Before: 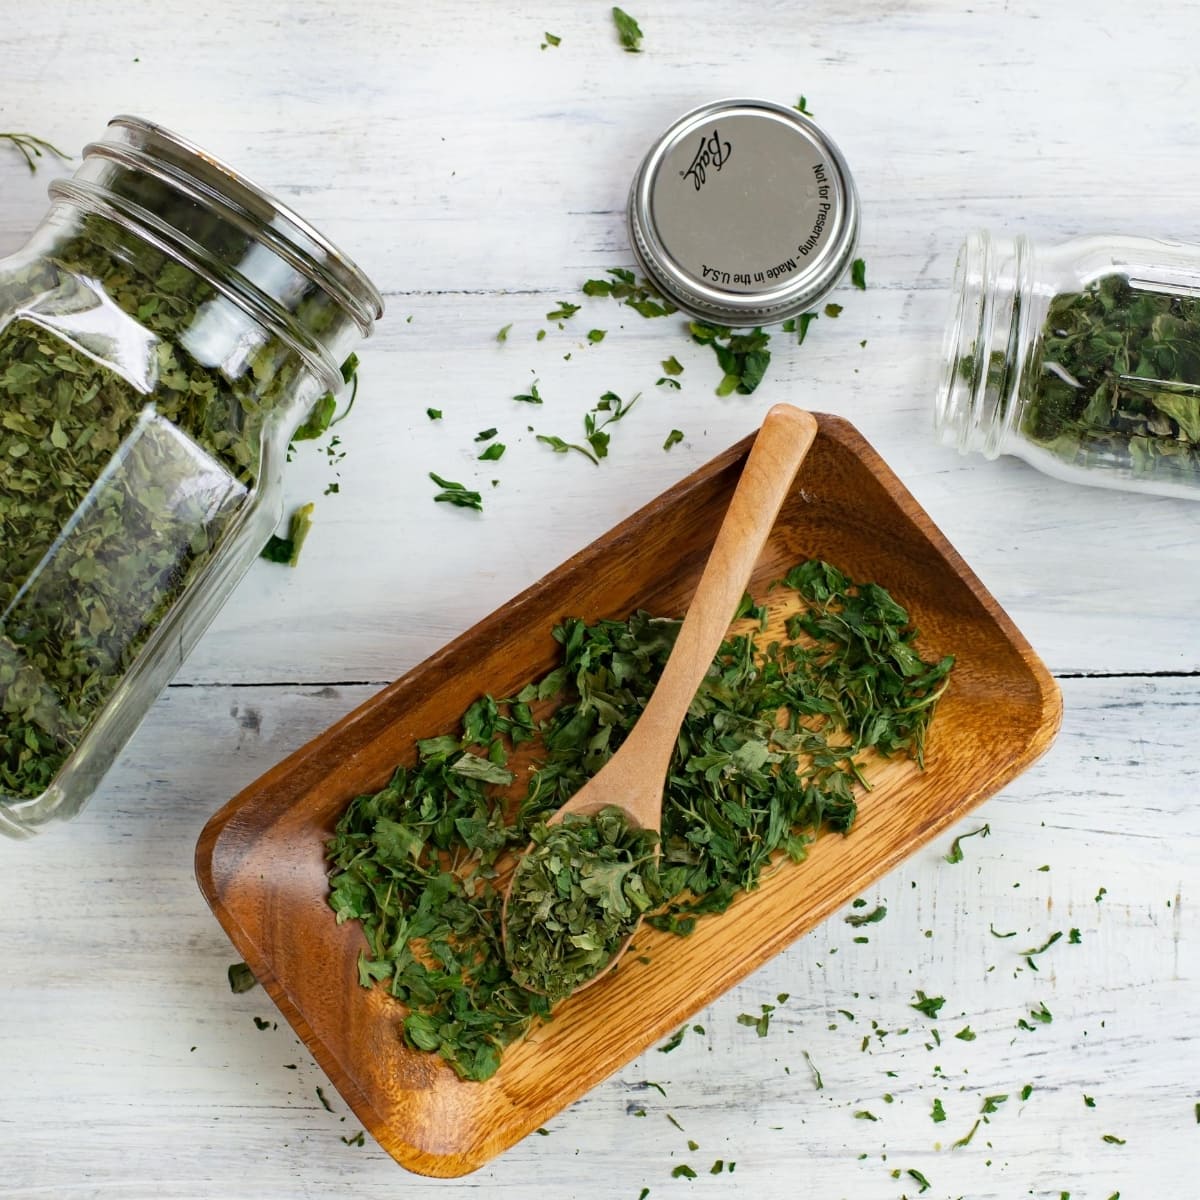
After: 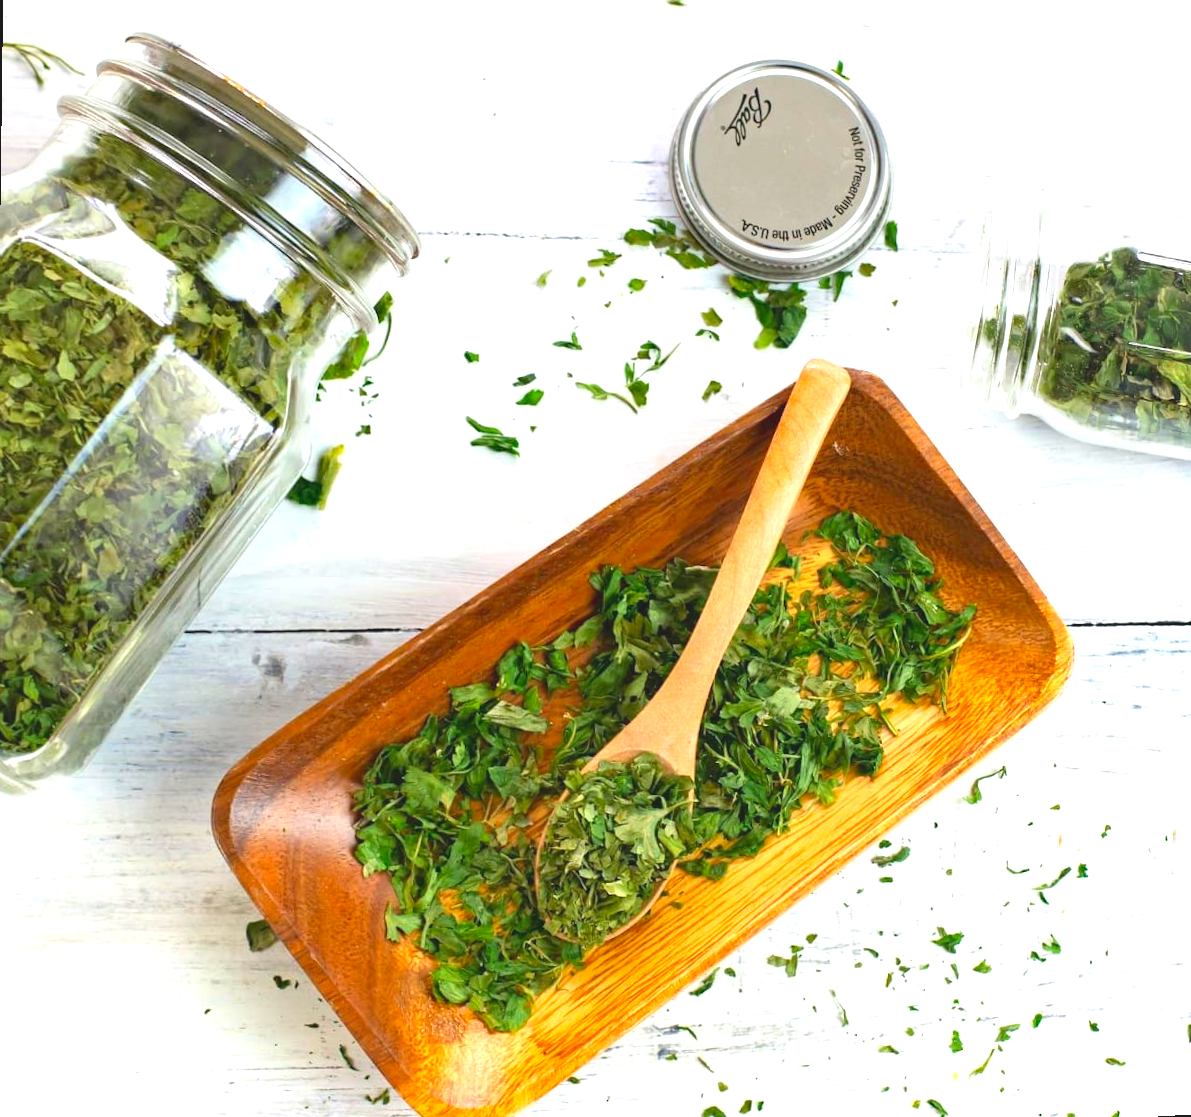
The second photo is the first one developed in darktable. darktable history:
contrast brightness saturation: contrast -0.19, saturation 0.19
rotate and perspective: rotation 0.679°, lens shift (horizontal) 0.136, crop left 0.009, crop right 0.991, crop top 0.078, crop bottom 0.95
exposure: black level correction 0, exposure 1.3 EV, compensate exposure bias true, compensate highlight preservation false
